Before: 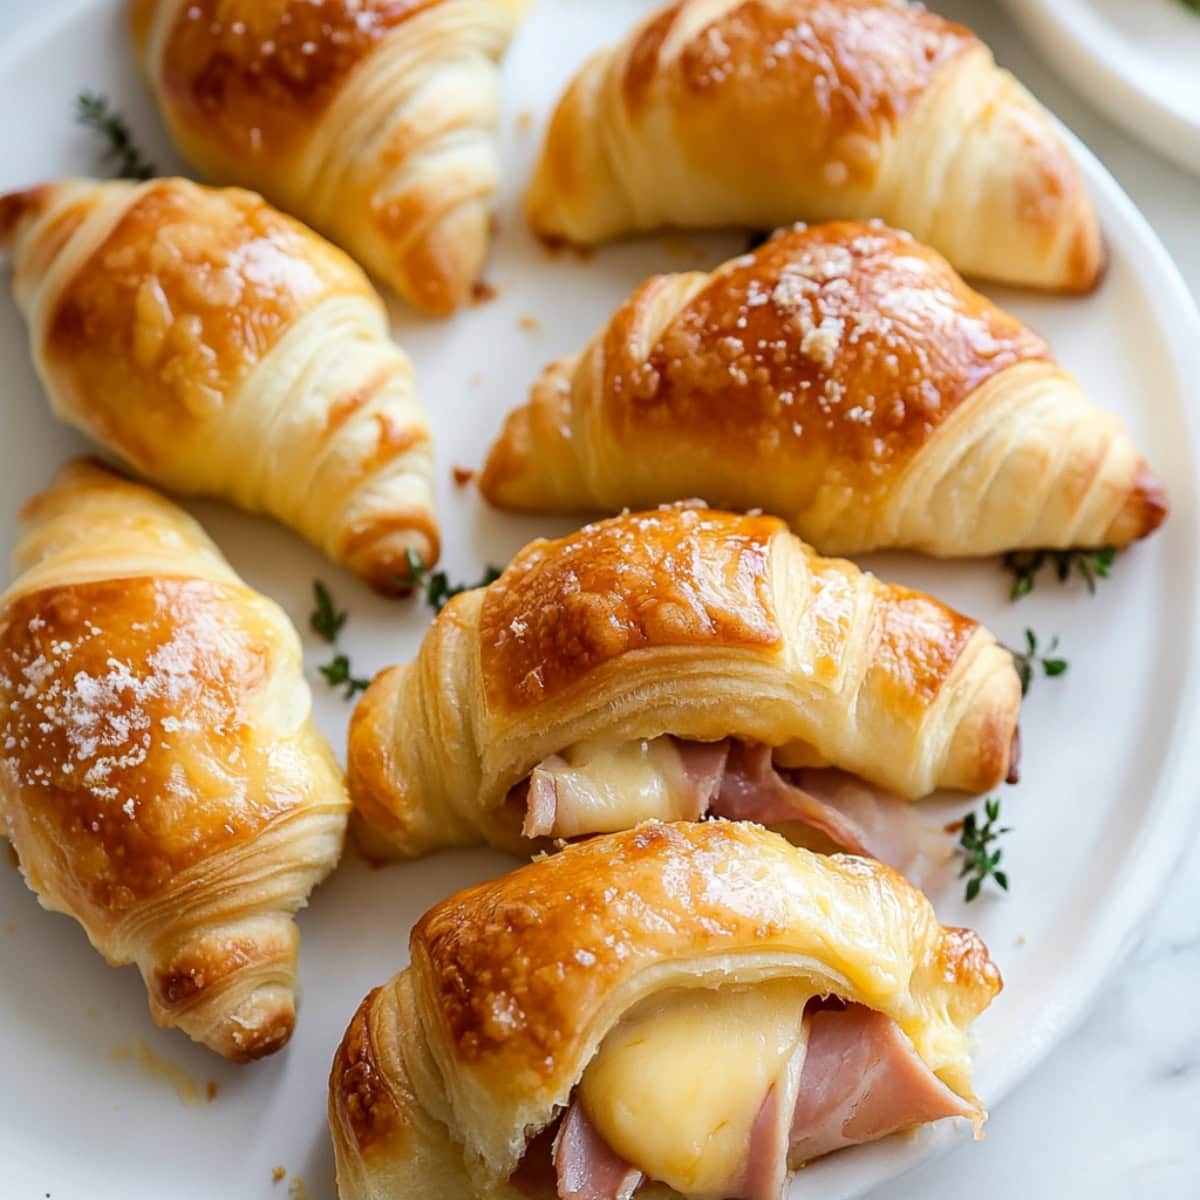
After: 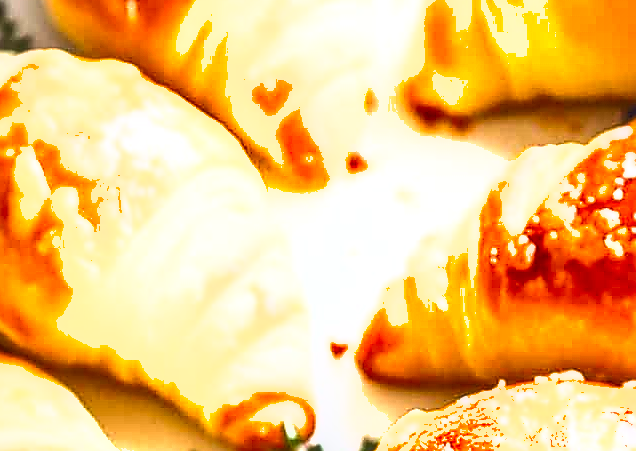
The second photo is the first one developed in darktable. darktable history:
exposure: black level correction 0, exposure 2.089 EV, compensate exposure bias true, compensate highlight preservation false
sharpen: radius 1.387, amount 1.256, threshold 0.835
shadows and highlights: shadows 61.16, highlights -60.41, soften with gaussian
contrast brightness saturation: brightness 0.271
local contrast: highlights 5%, shadows 2%, detail 133%
crop: left 10.346%, top 10.696%, right 36.634%, bottom 51.705%
